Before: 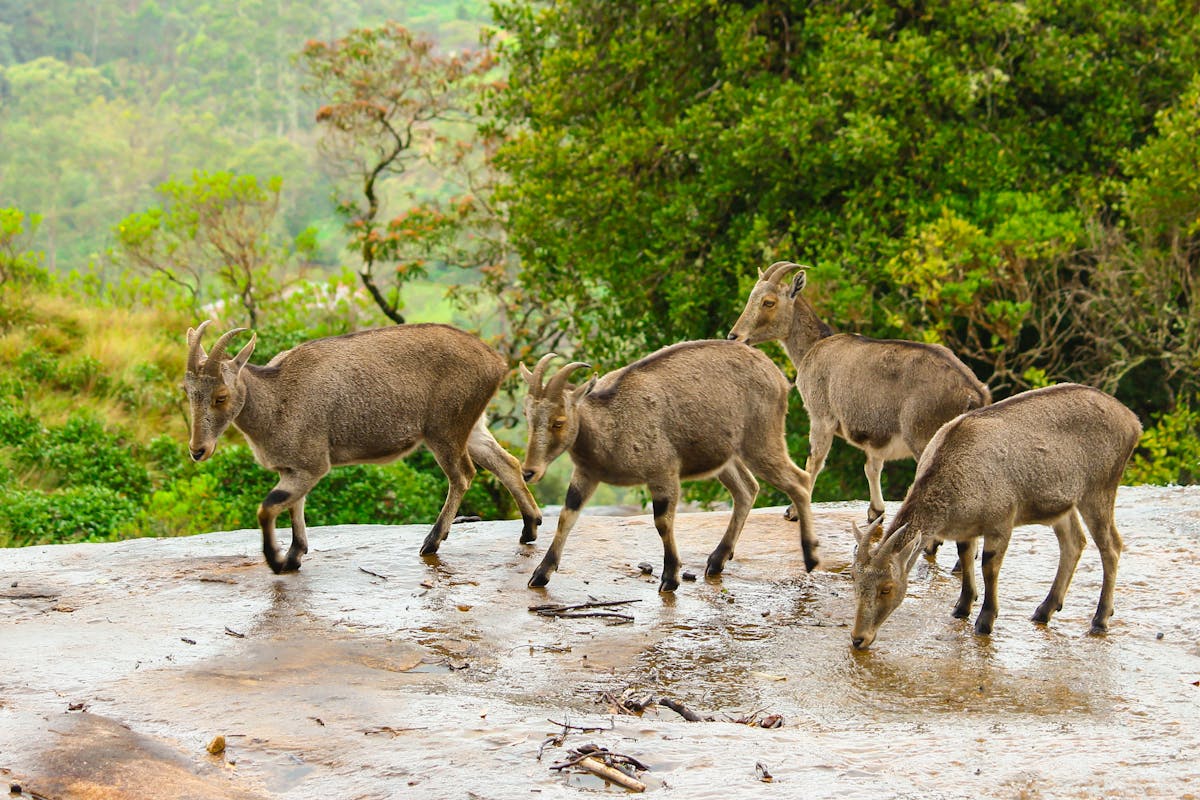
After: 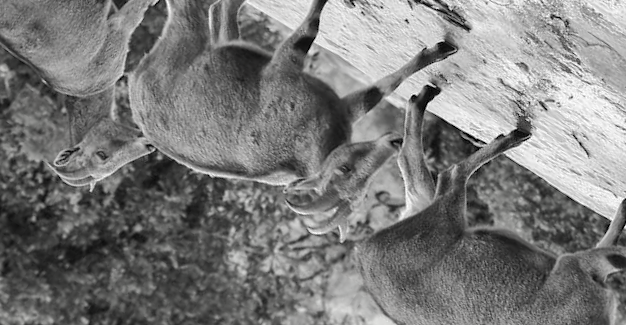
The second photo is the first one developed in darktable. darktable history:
contrast brightness saturation: saturation -0.985
shadows and highlights: shadows 10.31, white point adjustment 1.09, highlights -38.25
crop and rotate: angle 146.93°, left 9.146%, top 15.611%, right 4.405%, bottom 16.96%
